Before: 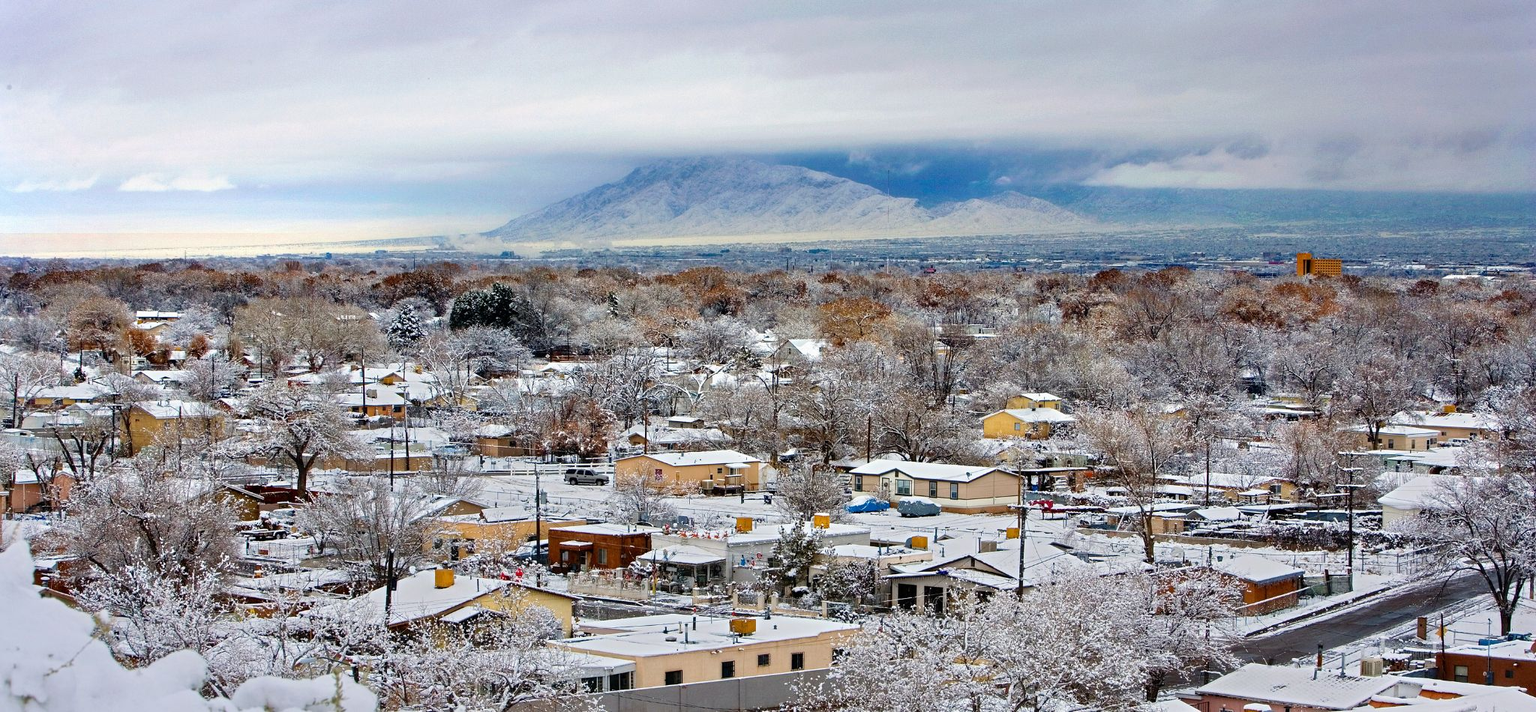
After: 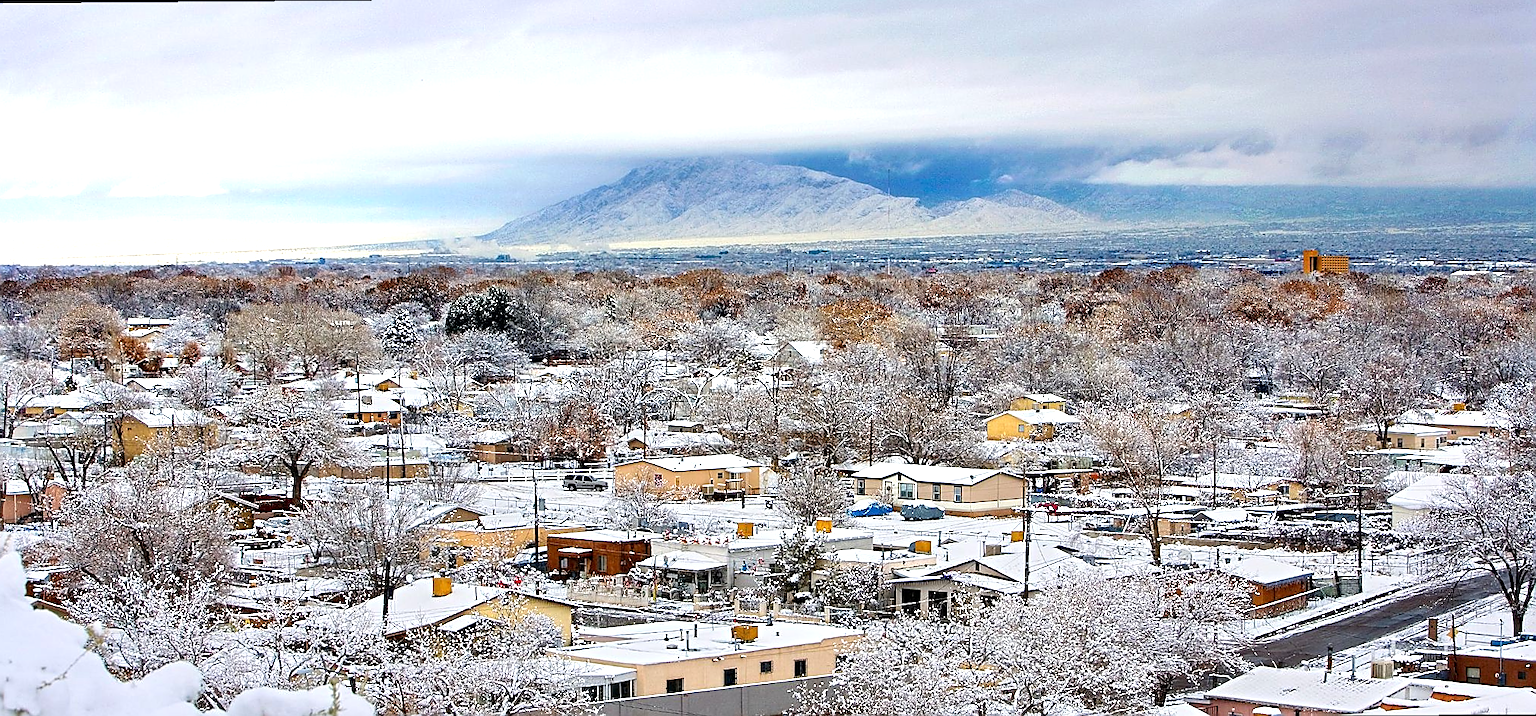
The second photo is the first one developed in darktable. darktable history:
exposure: black level correction 0.001, exposure 0.5 EV, compensate exposure bias true, compensate highlight preservation false
white balance: emerald 1
rotate and perspective: rotation -0.45°, automatic cropping original format, crop left 0.008, crop right 0.992, crop top 0.012, crop bottom 0.988
sharpen: radius 1.4, amount 1.25, threshold 0.7
